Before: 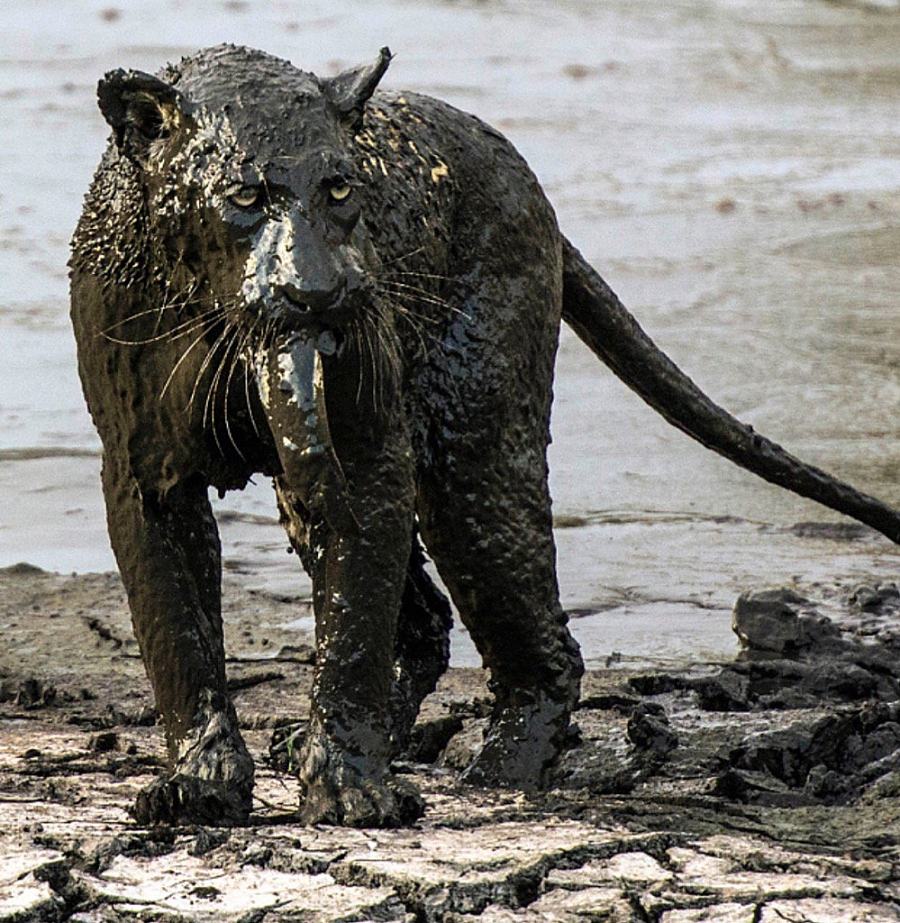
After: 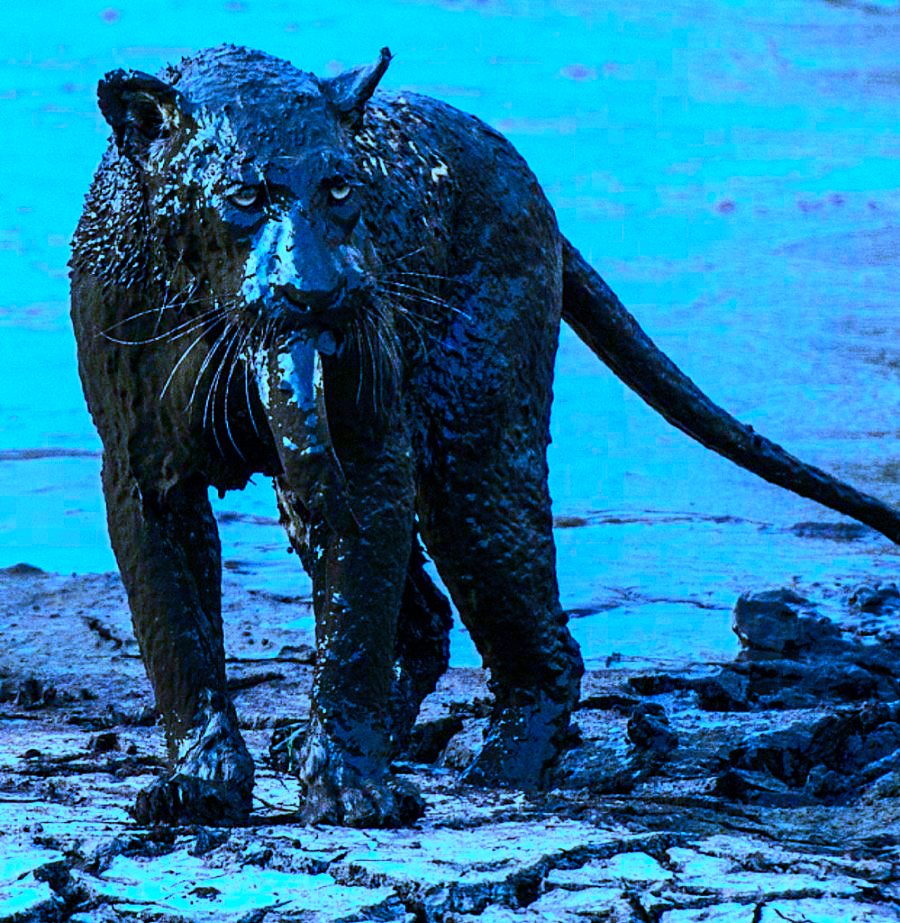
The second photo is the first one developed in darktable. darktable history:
white balance: red 0.766, blue 1.537
contrast brightness saturation: contrast 0.18, saturation 0.3
color balance rgb: linear chroma grading › global chroma 10%, perceptual saturation grading › global saturation 30%, global vibrance 10%
